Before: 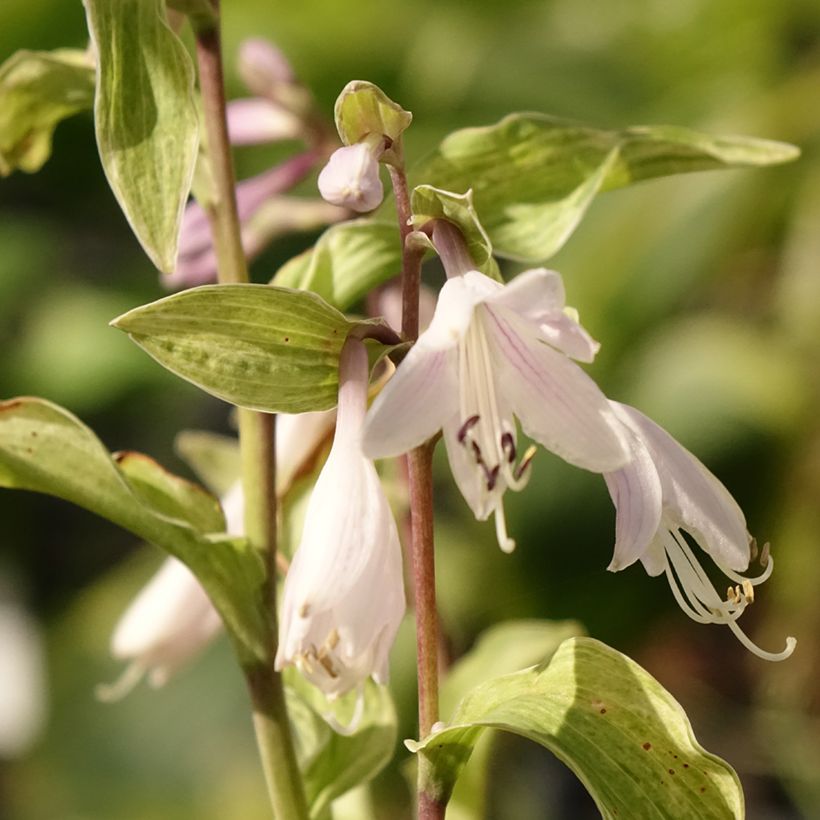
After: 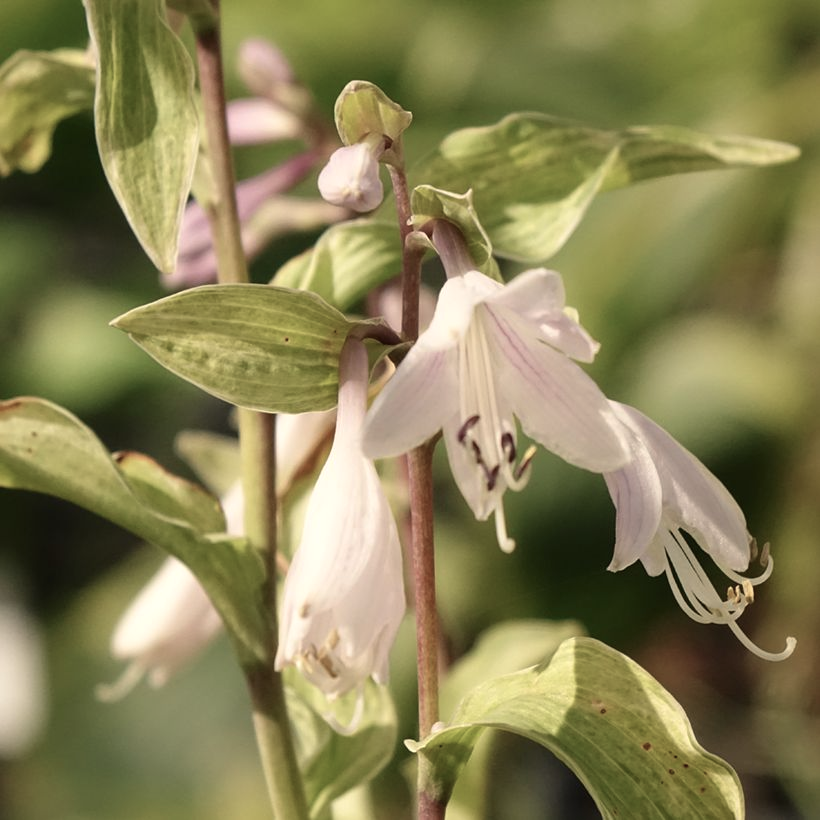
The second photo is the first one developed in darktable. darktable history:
exposure: exposure 0.023 EV, compensate highlight preservation false
color balance rgb: highlights gain › chroma 2.037%, highlights gain › hue 73.8°, perceptual saturation grading › global saturation -27.154%, global vibrance 20%
